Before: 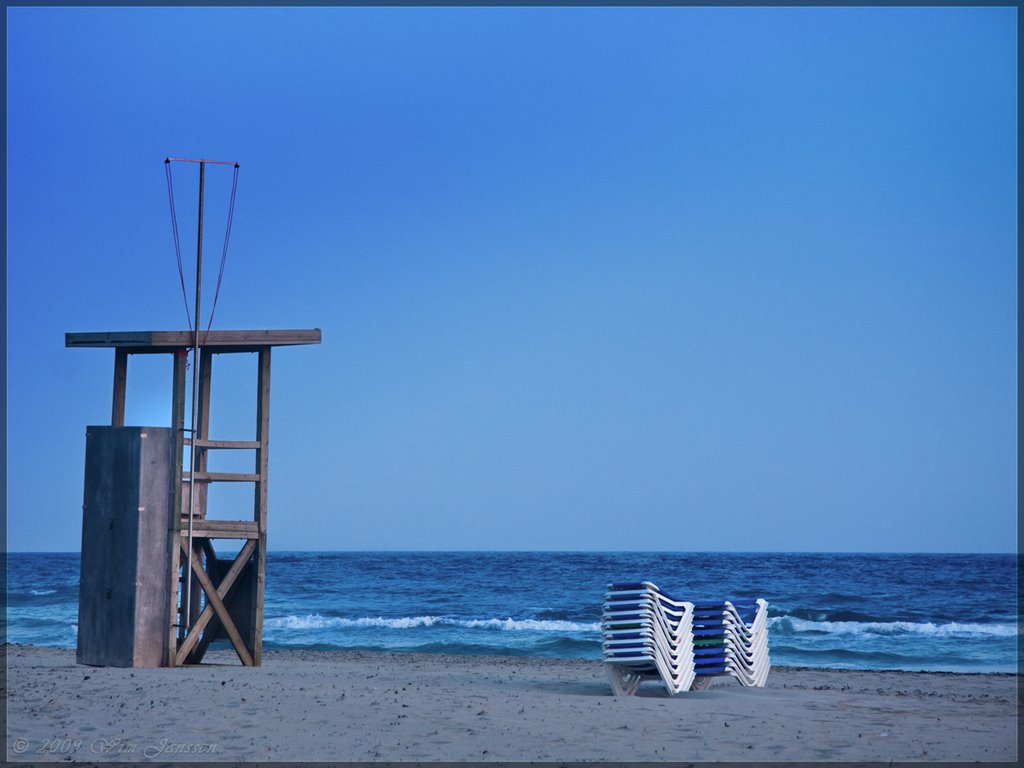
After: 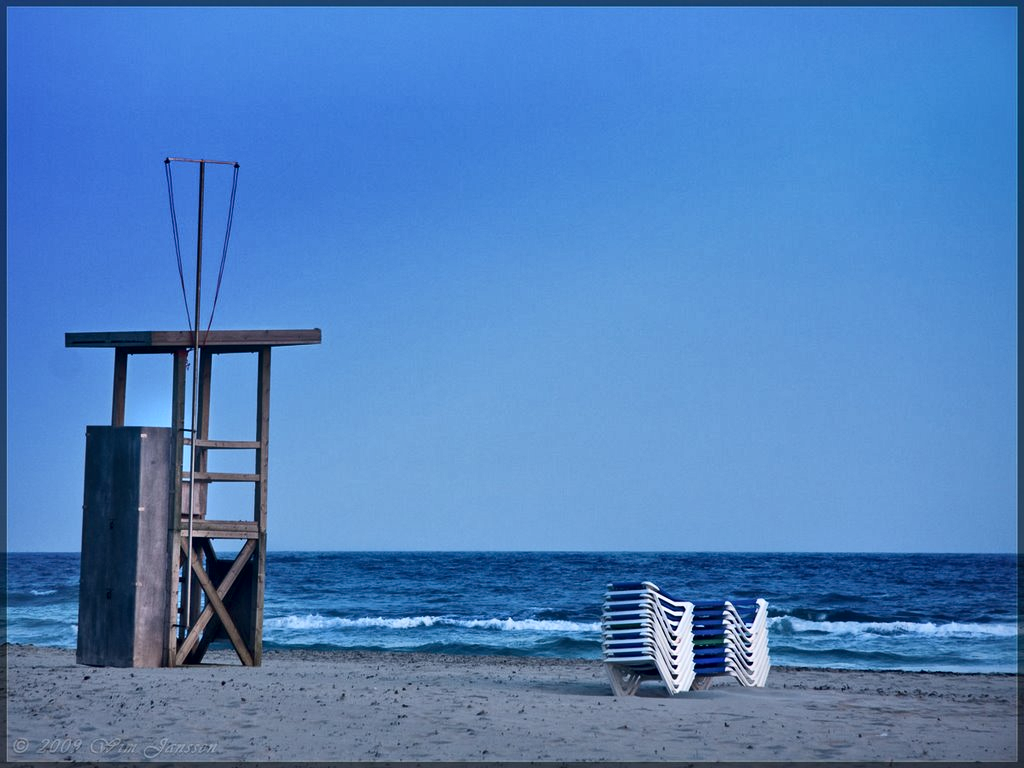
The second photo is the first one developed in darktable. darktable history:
local contrast: mode bilateral grid, contrast 21, coarseness 50, detail 171%, midtone range 0.2
